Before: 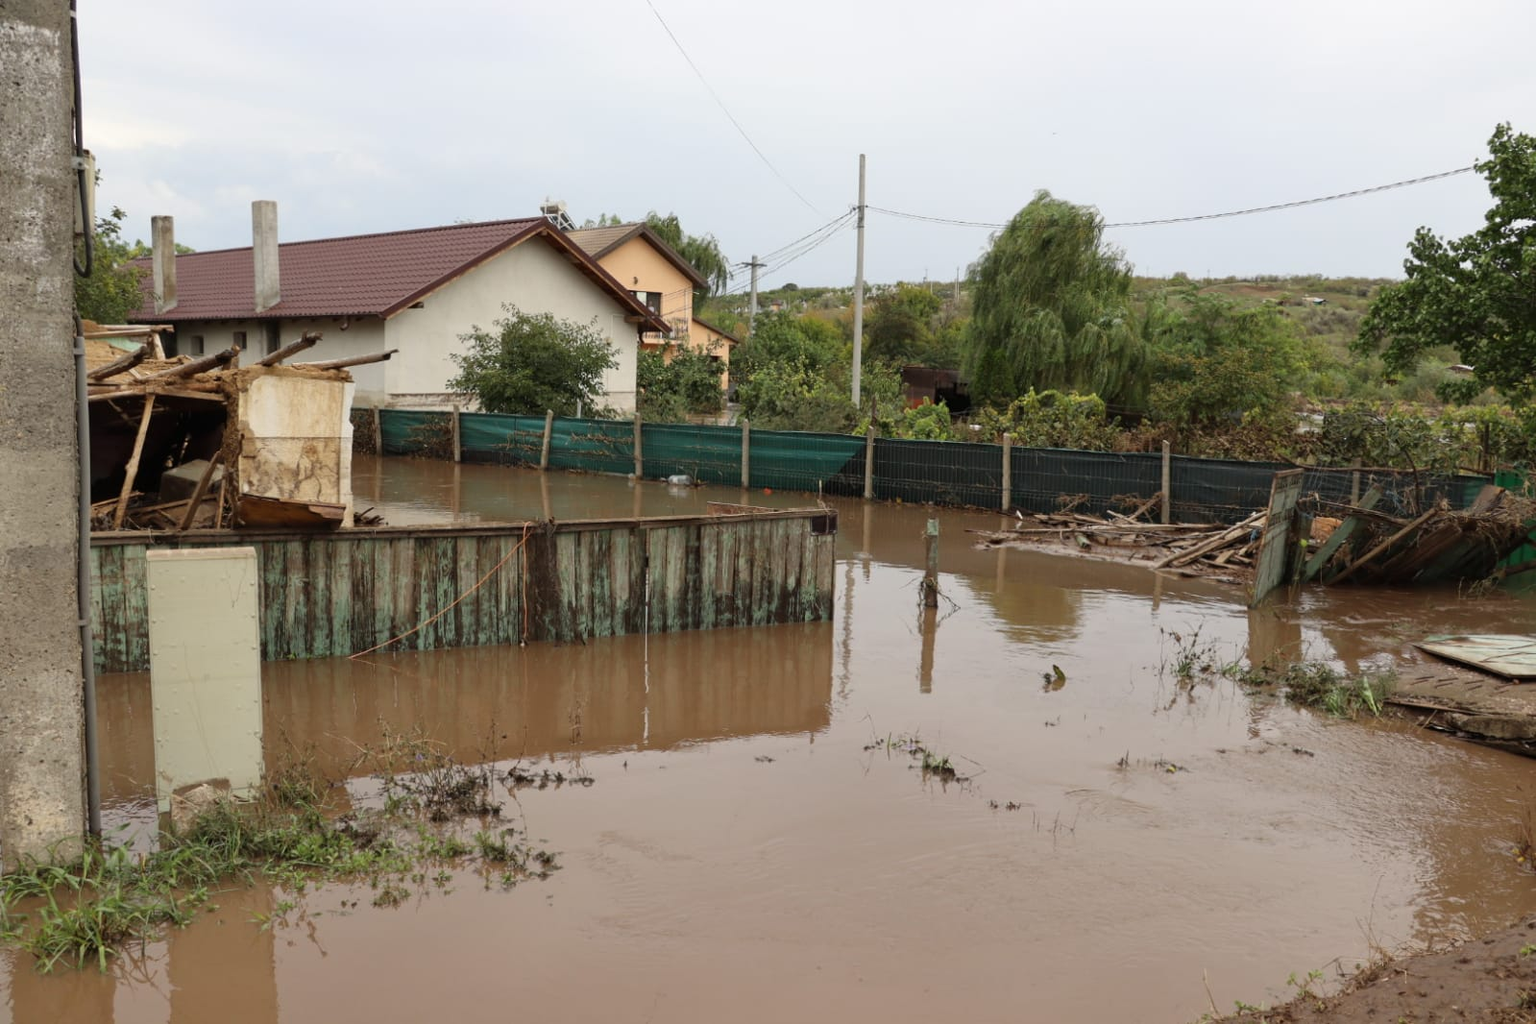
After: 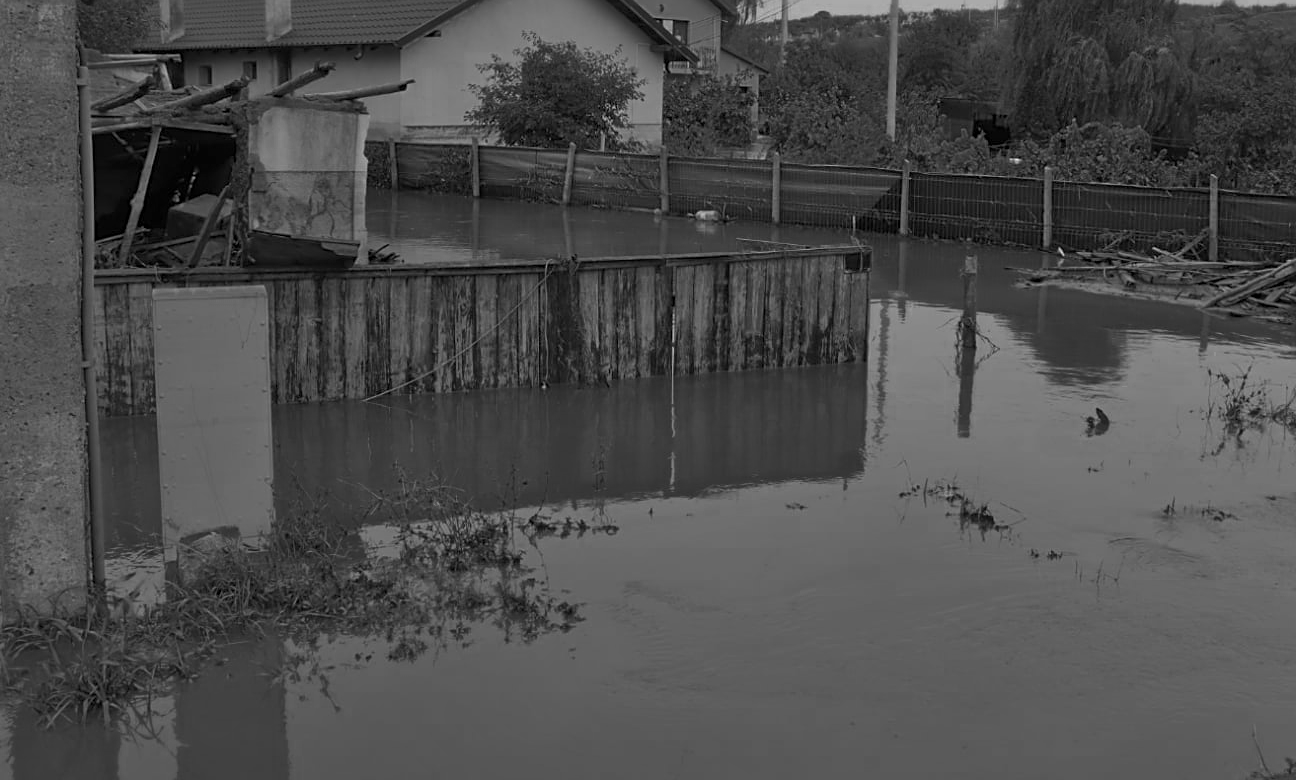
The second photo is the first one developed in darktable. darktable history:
crop: top 26.678%, right 18.048%
color zones: curves: ch0 [(0.287, 0.048) (0.493, 0.484) (0.737, 0.816)]; ch1 [(0, 0) (0.143, 0) (0.286, 0) (0.429, 0) (0.571, 0) (0.714, 0) (0.857, 0)]
tone equalizer: -8 EV -0.035 EV, -7 EV 0.018 EV, -6 EV -0.007 EV, -5 EV 0.004 EV, -4 EV -0.027 EV, -3 EV -0.228 EV, -2 EV -0.686 EV, -1 EV -0.966 EV, +0 EV -0.997 EV, mask exposure compensation -0.486 EV
sharpen: on, module defaults
shadows and highlights: shadows 25.14, highlights -25.57
